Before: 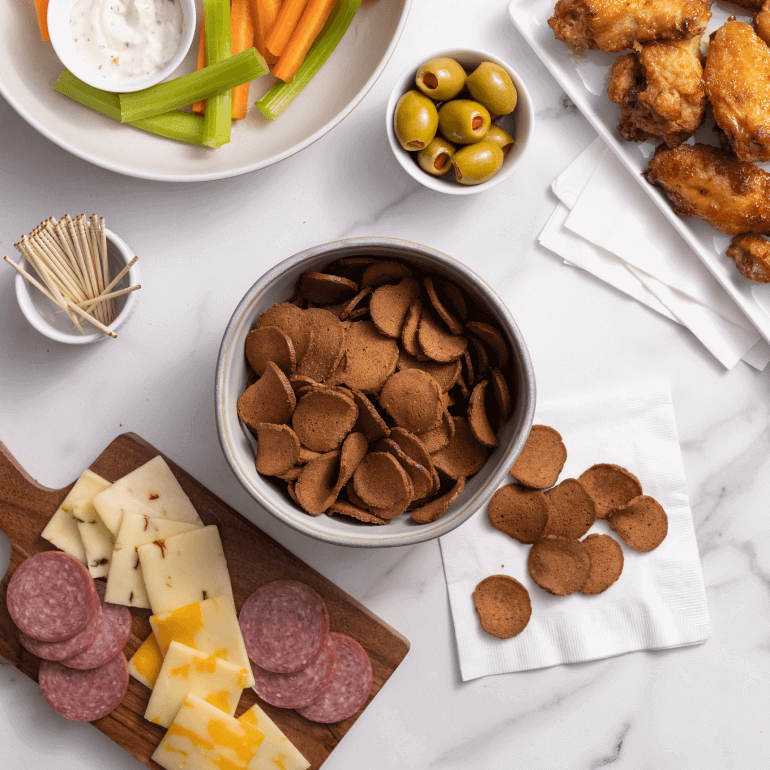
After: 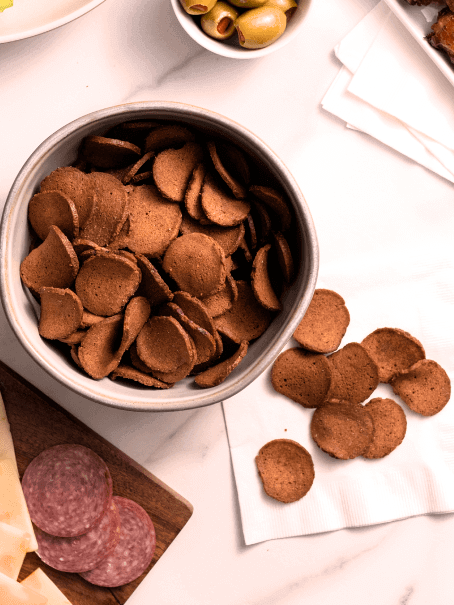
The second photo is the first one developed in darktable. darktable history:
crop and rotate: left 28.256%, top 17.734%, right 12.656%, bottom 3.573%
filmic rgb: white relative exposure 2.34 EV, hardness 6.59
white balance: red 1.127, blue 0.943
